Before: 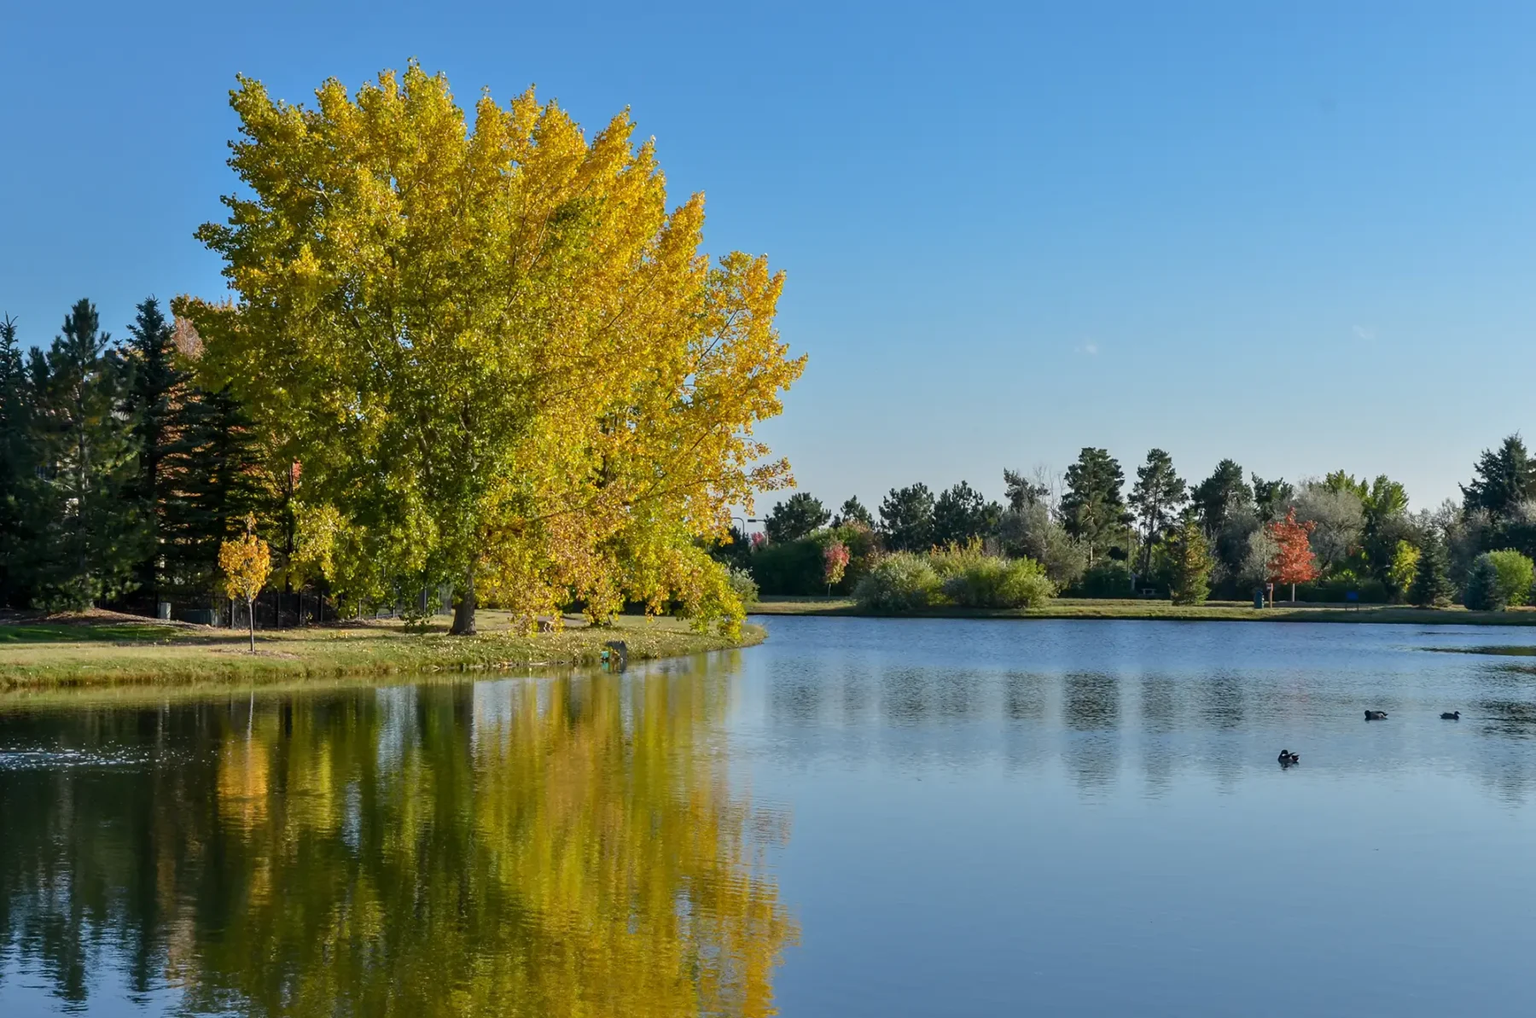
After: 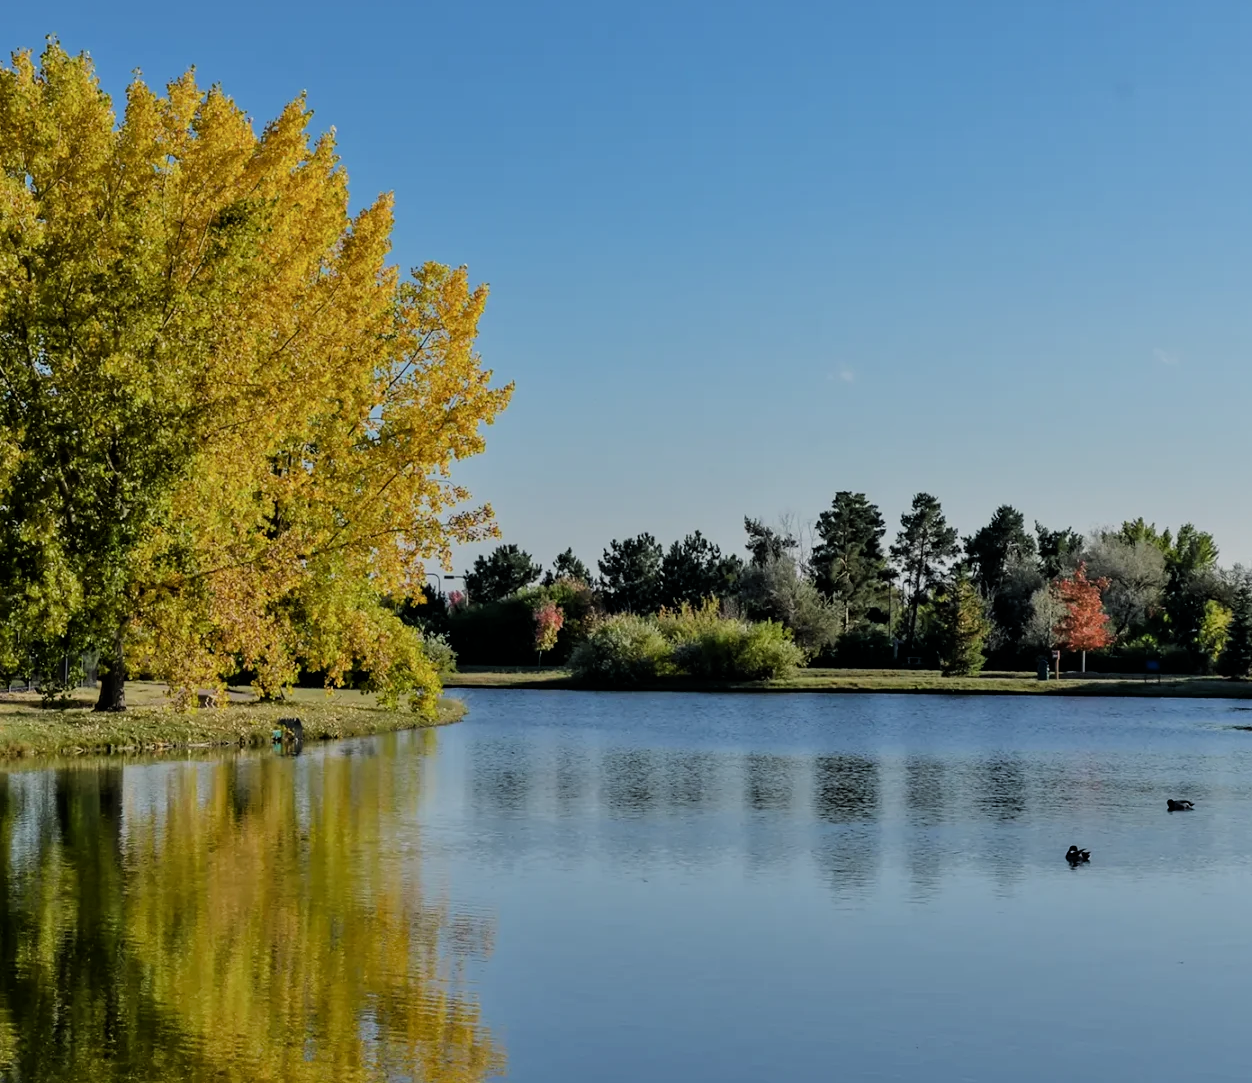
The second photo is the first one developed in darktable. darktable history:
tone equalizer: -8 EV 0.25 EV, -7 EV 0.417 EV, -6 EV 0.417 EV, -5 EV 0.25 EV, -3 EV -0.25 EV, -2 EV -0.417 EV, -1 EV -0.417 EV, +0 EV -0.25 EV, edges refinement/feathering 500, mask exposure compensation -1.57 EV, preserve details guided filter
filmic rgb: black relative exposure -5 EV, hardness 2.88, contrast 1.4, highlights saturation mix -30%
crop and rotate: left 24.034%, top 2.838%, right 6.406%, bottom 6.299%
